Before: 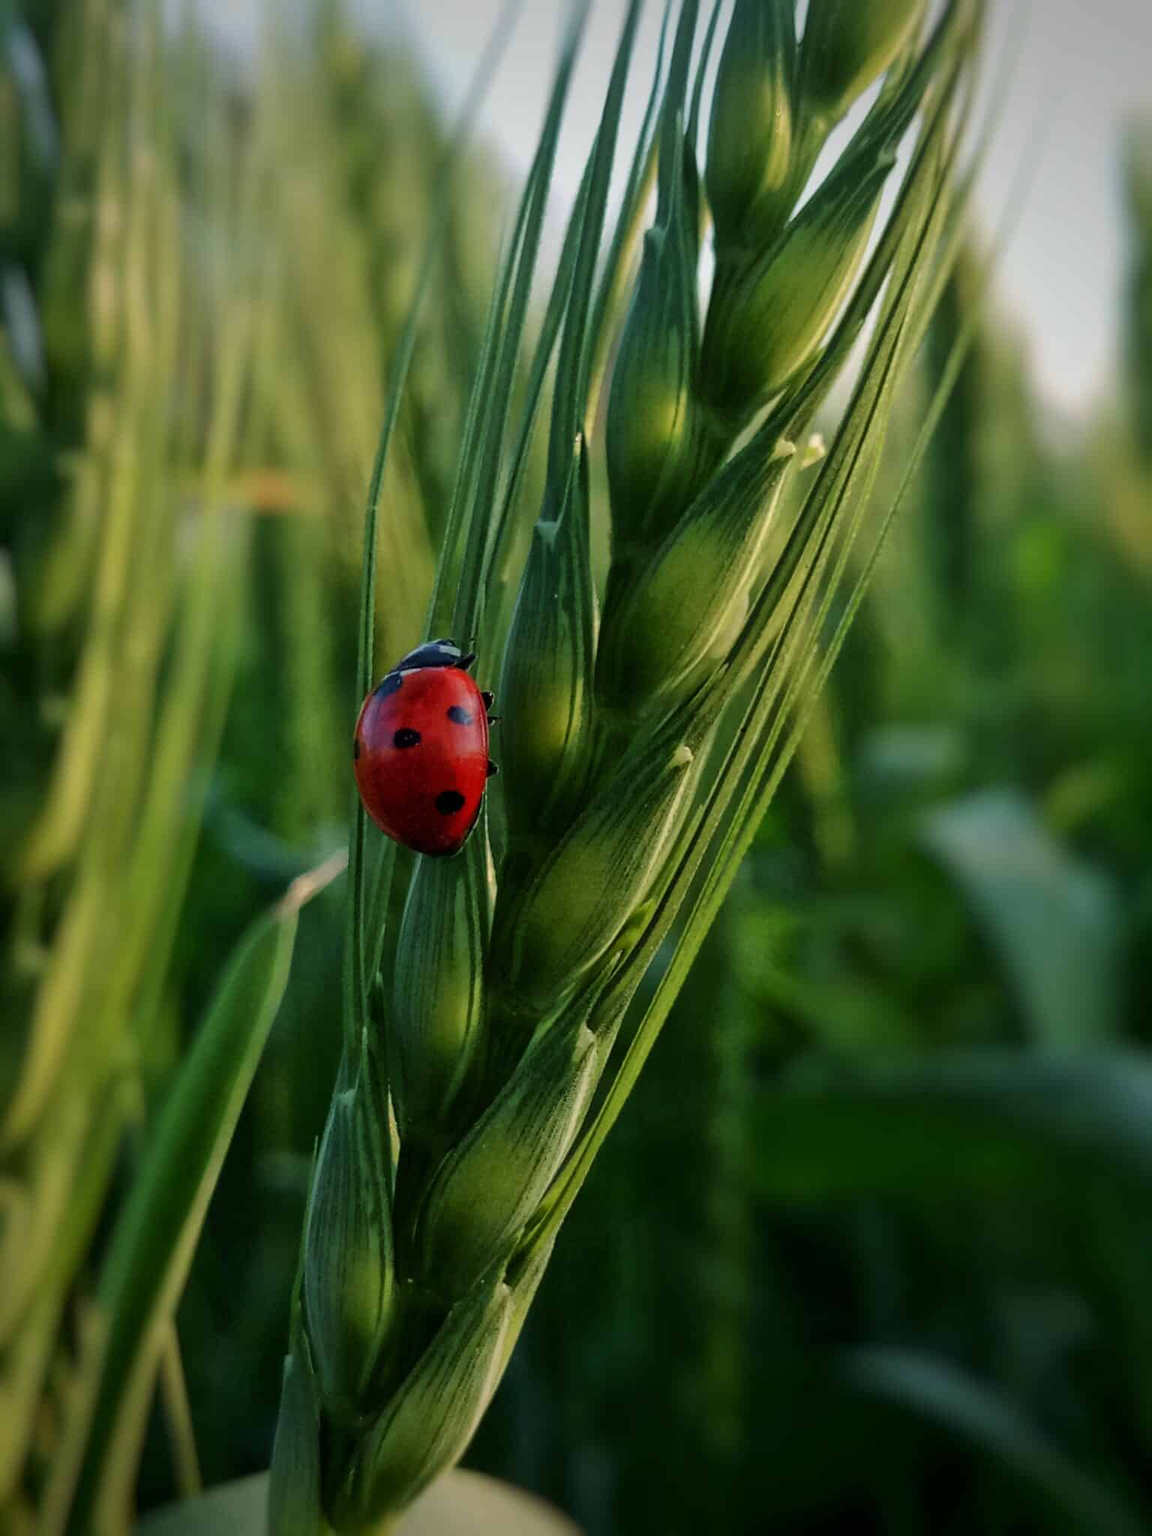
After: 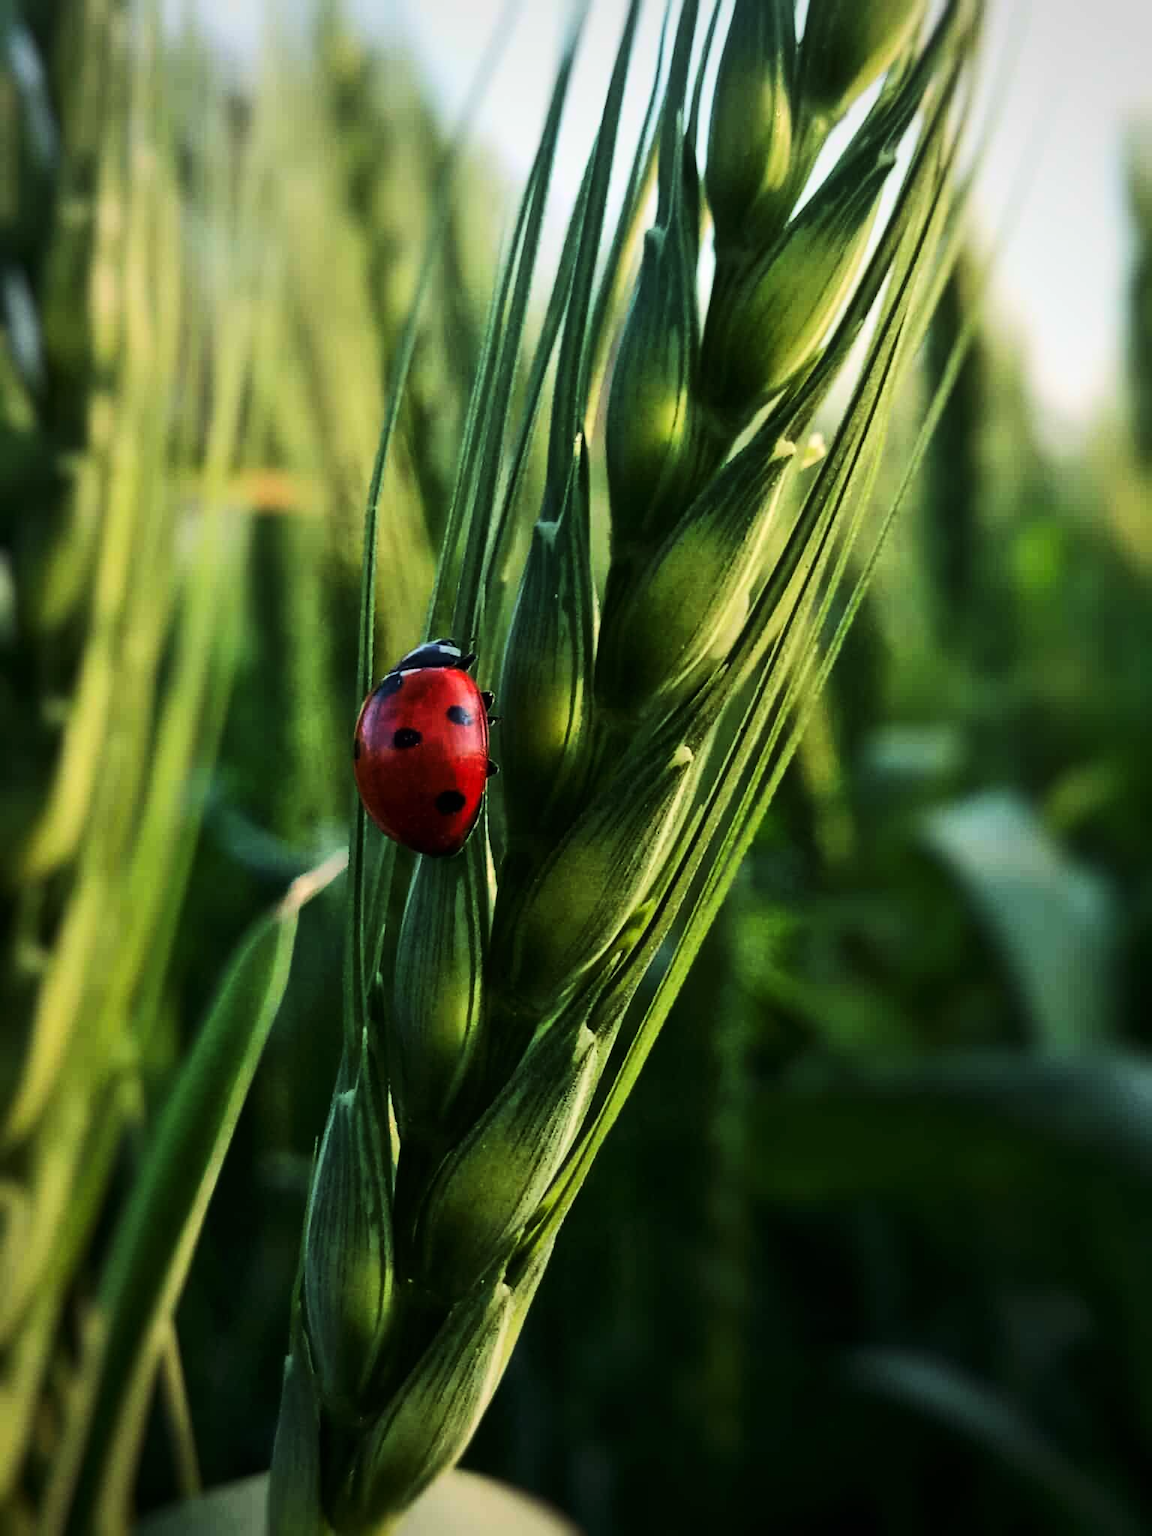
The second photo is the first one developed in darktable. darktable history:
tone equalizer: -8 EV -0.451 EV, -7 EV -0.357 EV, -6 EV -0.294 EV, -5 EV -0.258 EV, -3 EV 0.19 EV, -2 EV 0.348 EV, -1 EV 0.395 EV, +0 EV 0.394 EV, edges refinement/feathering 500, mask exposure compensation -1.57 EV, preserve details no
tone curve: curves: ch0 [(0, 0.003) (0.044, 0.032) (0.12, 0.089) (0.197, 0.168) (0.281, 0.273) (0.468, 0.548) (0.588, 0.71) (0.701, 0.815) (0.86, 0.922) (1, 0.982)]; ch1 [(0, 0) (0.247, 0.215) (0.433, 0.382) (0.466, 0.426) (0.493, 0.481) (0.501, 0.5) (0.517, 0.524) (0.557, 0.582) (0.598, 0.651) (0.671, 0.735) (0.796, 0.85) (1, 1)]; ch2 [(0, 0) (0.249, 0.216) (0.357, 0.317) (0.448, 0.432) (0.478, 0.492) (0.498, 0.499) (0.517, 0.53) (0.537, 0.57) (0.569, 0.623) (0.61, 0.663) (0.706, 0.75) (0.808, 0.809) (0.991, 0.968)], color space Lab, linked channels, preserve colors none
